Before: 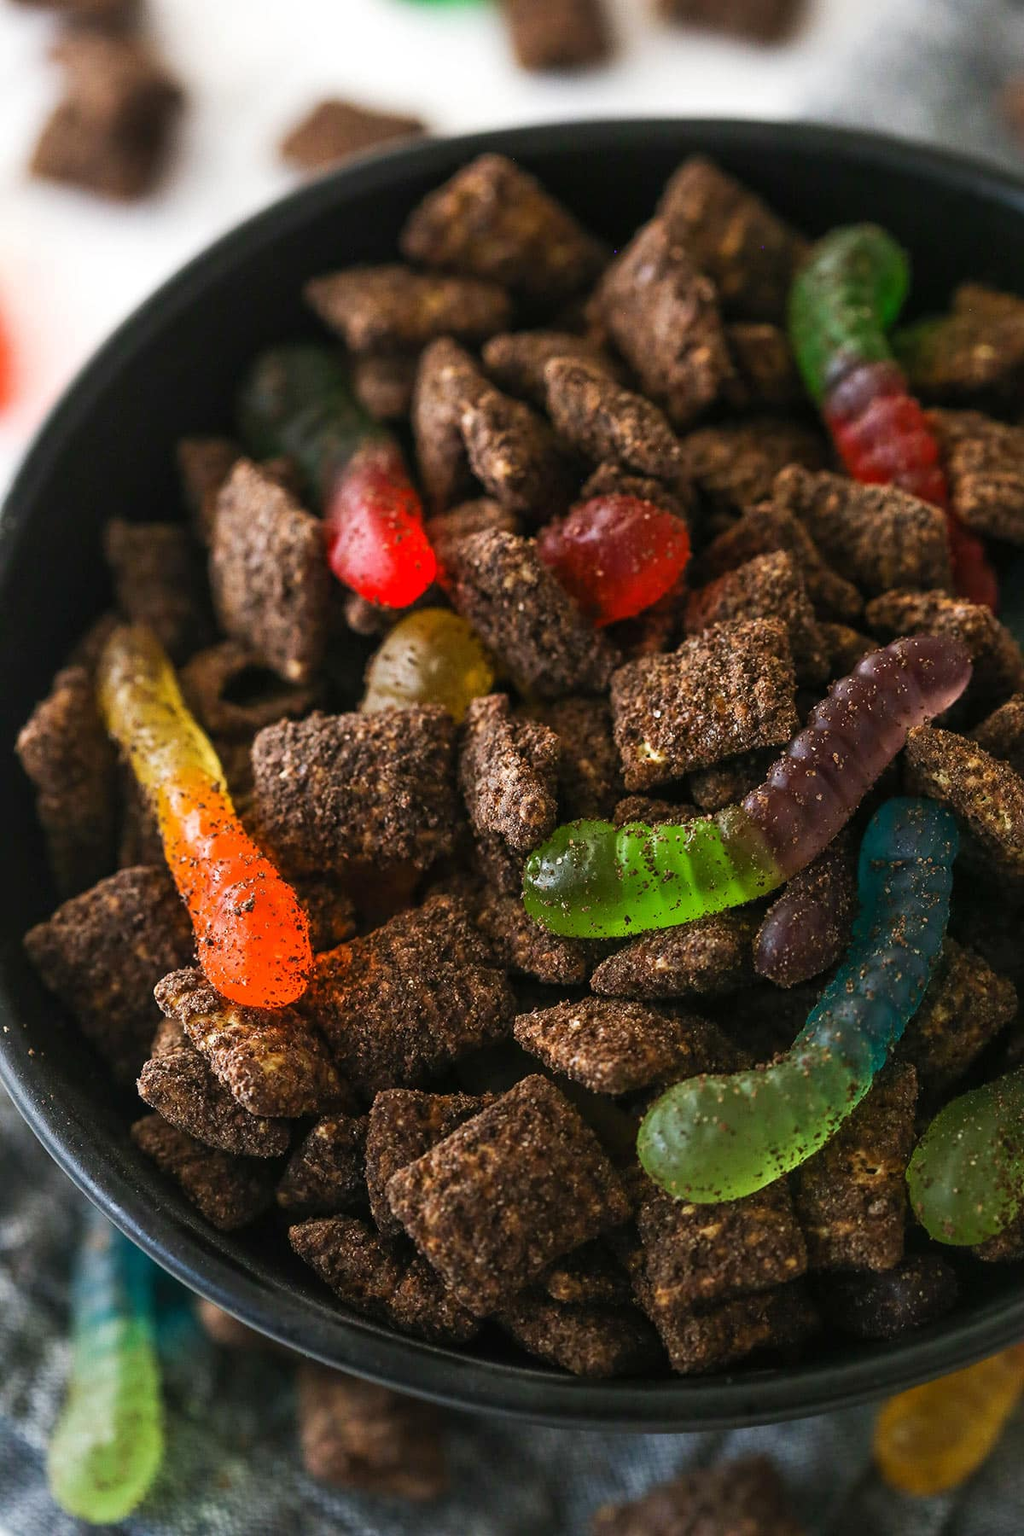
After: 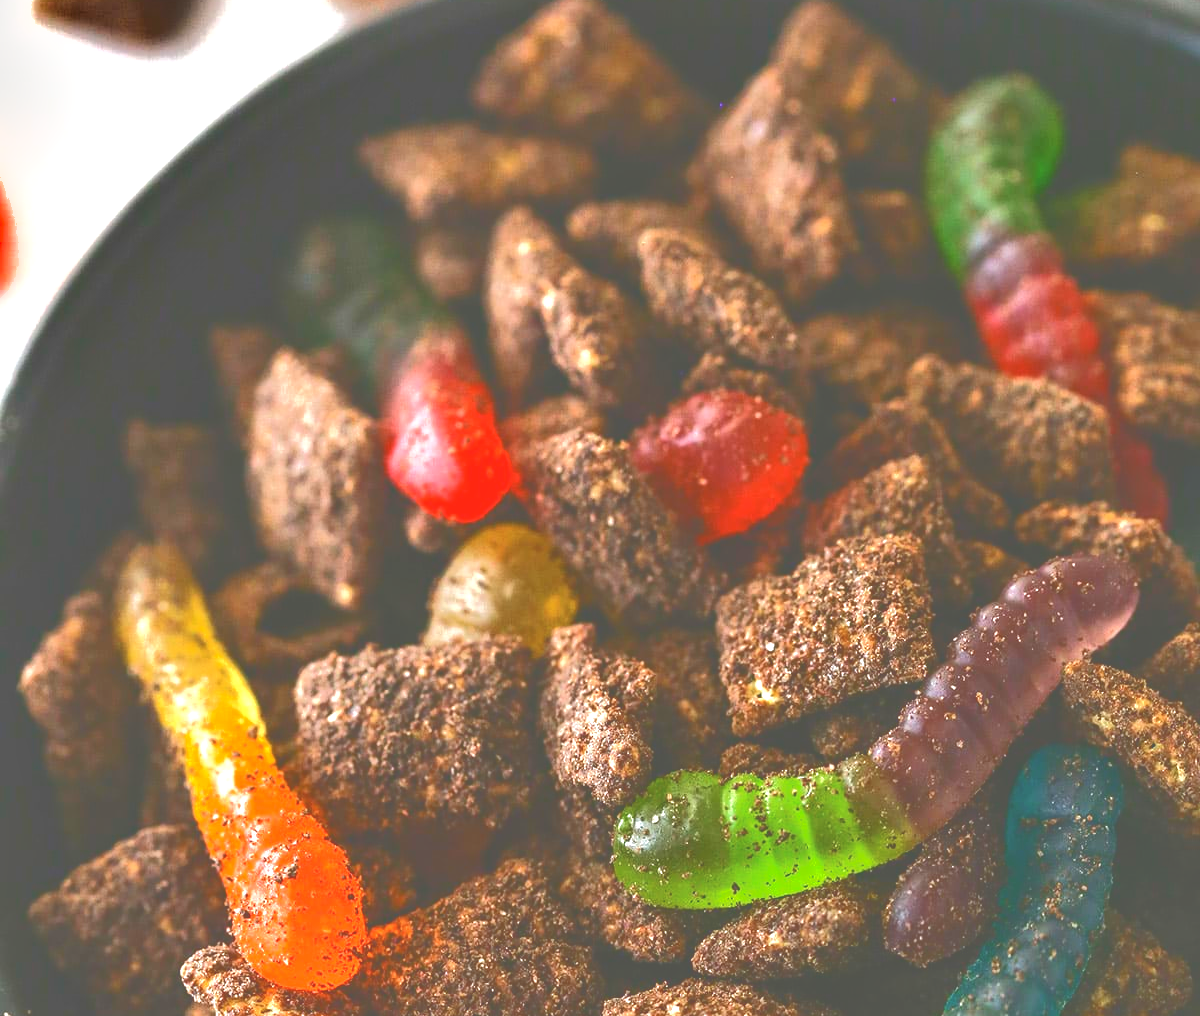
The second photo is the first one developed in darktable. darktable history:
exposure: black level correction 0, exposure 1 EV, compensate highlight preservation false
crop and rotate: top 10.595%, bottom 32.96%
tone curve: curves: ch0 [(0, 0) (0.003, 0.346) (0.011, 0.346) (0.025, 0.346) (0.044, 0.35) (0.069, 0.354) (0.1, 0.361) (0.136, 0.368) (0.177, 0.381) (0.224, 0.395) (0.277, 0.421) (0.335, 0.458) (0.399, 0.502) (0.468, 0.556) (0.543, 0.617) (0.623, 0.685) (0.709, 0.748) (0.801, 0.814) (0.898, 0.865) (1, 1)], color space Lab, independent channels, preserve colors none
shadows and highlights: soften with gaussian
